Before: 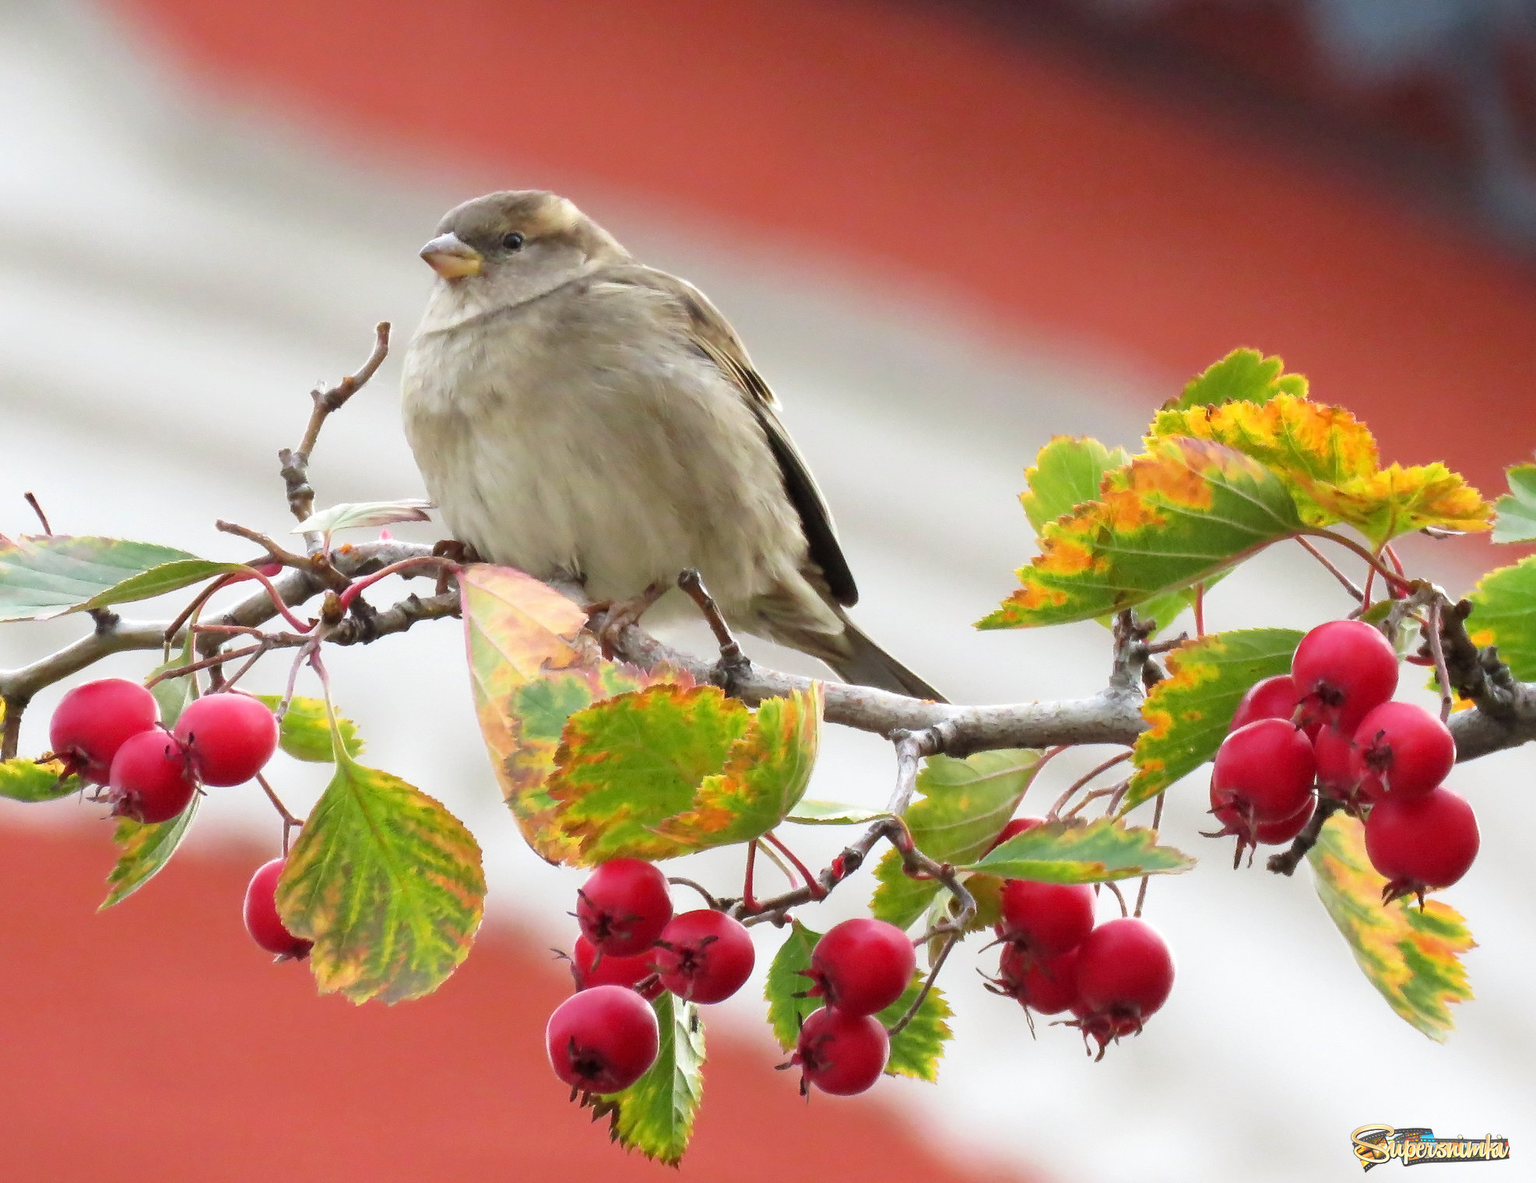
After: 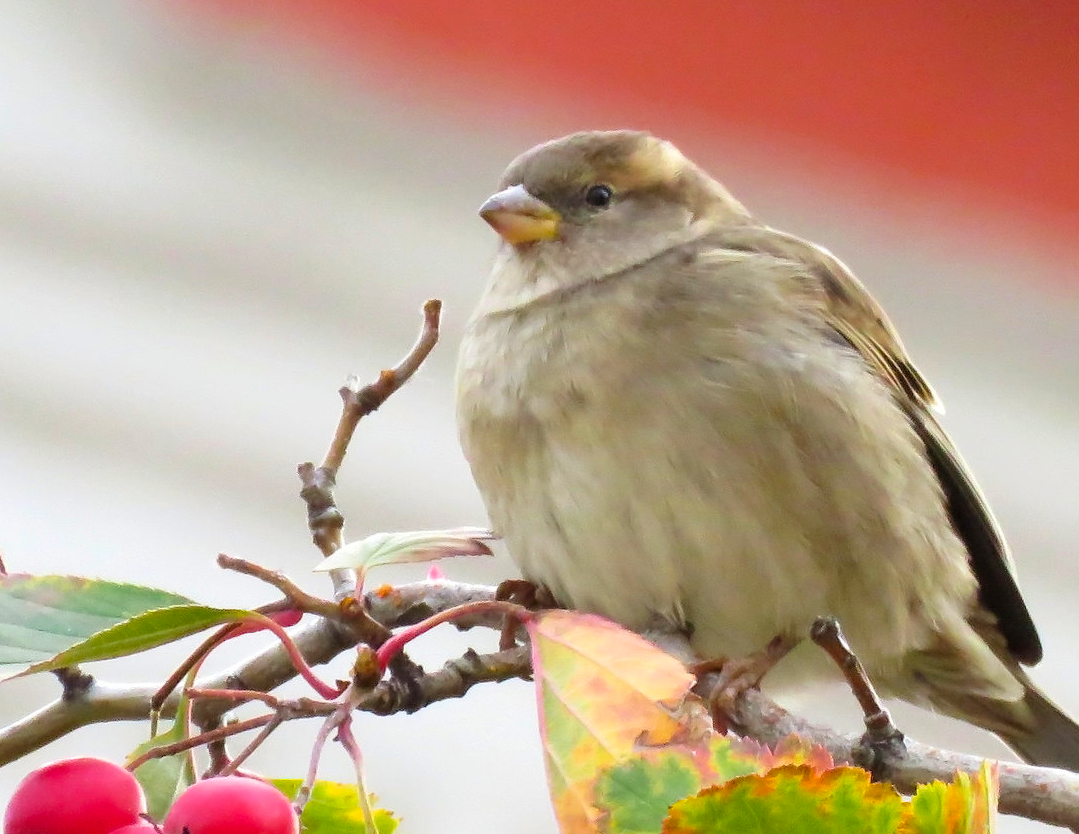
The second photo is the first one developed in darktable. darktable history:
color balance rgb: global vibrance 42.74%
crop and rotate: left 3.047%, top 7.509%, right 42.236%, bottom 37.598%
